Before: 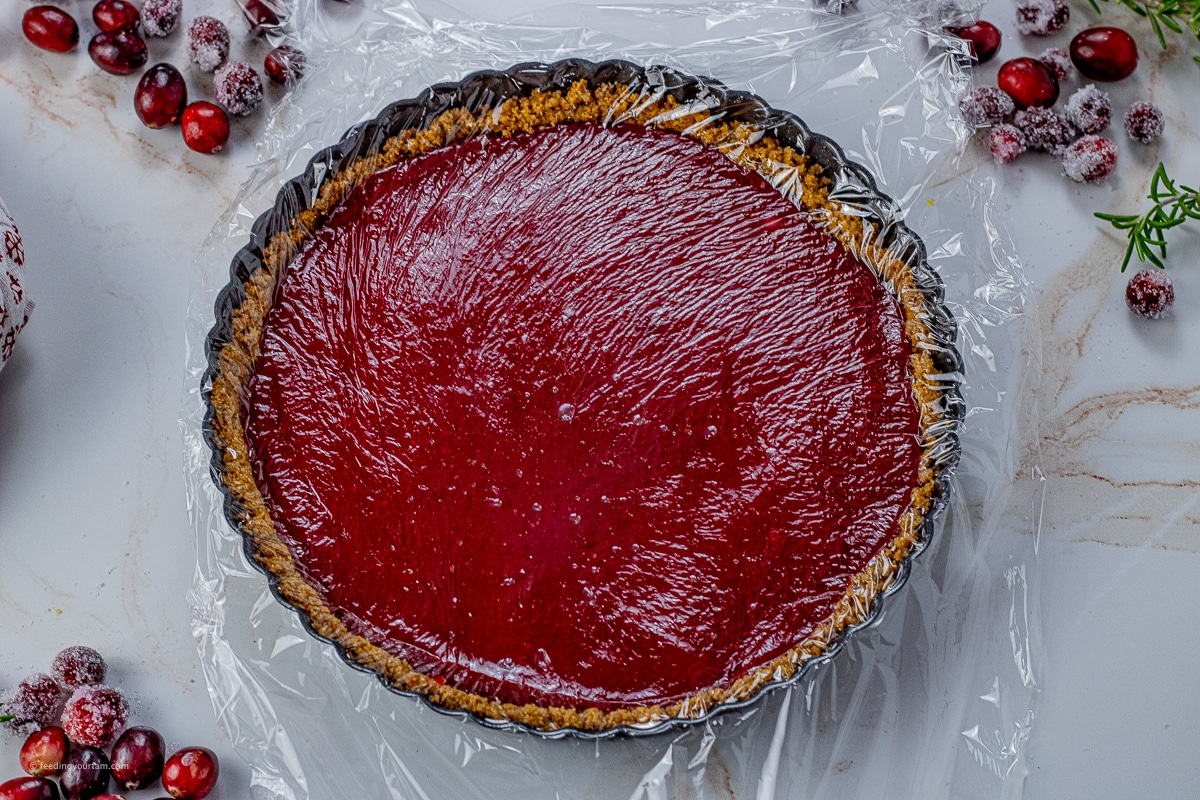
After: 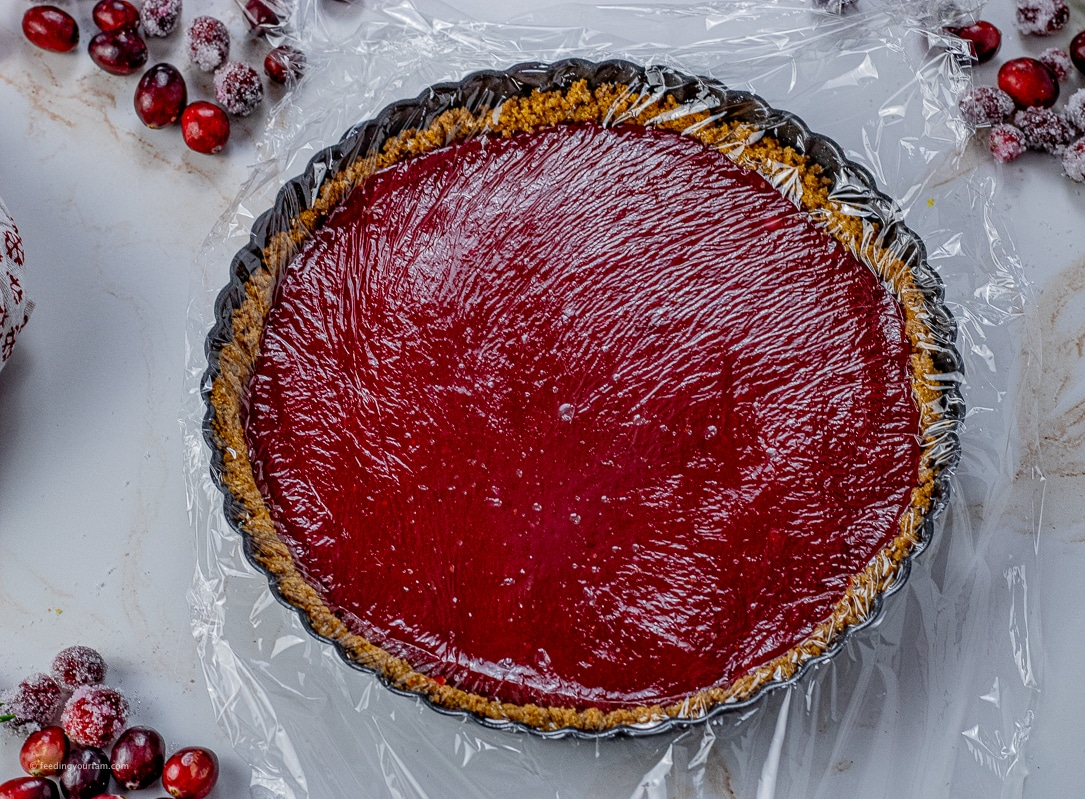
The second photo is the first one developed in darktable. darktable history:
crop: right 9.514%, bottom 0.046%
